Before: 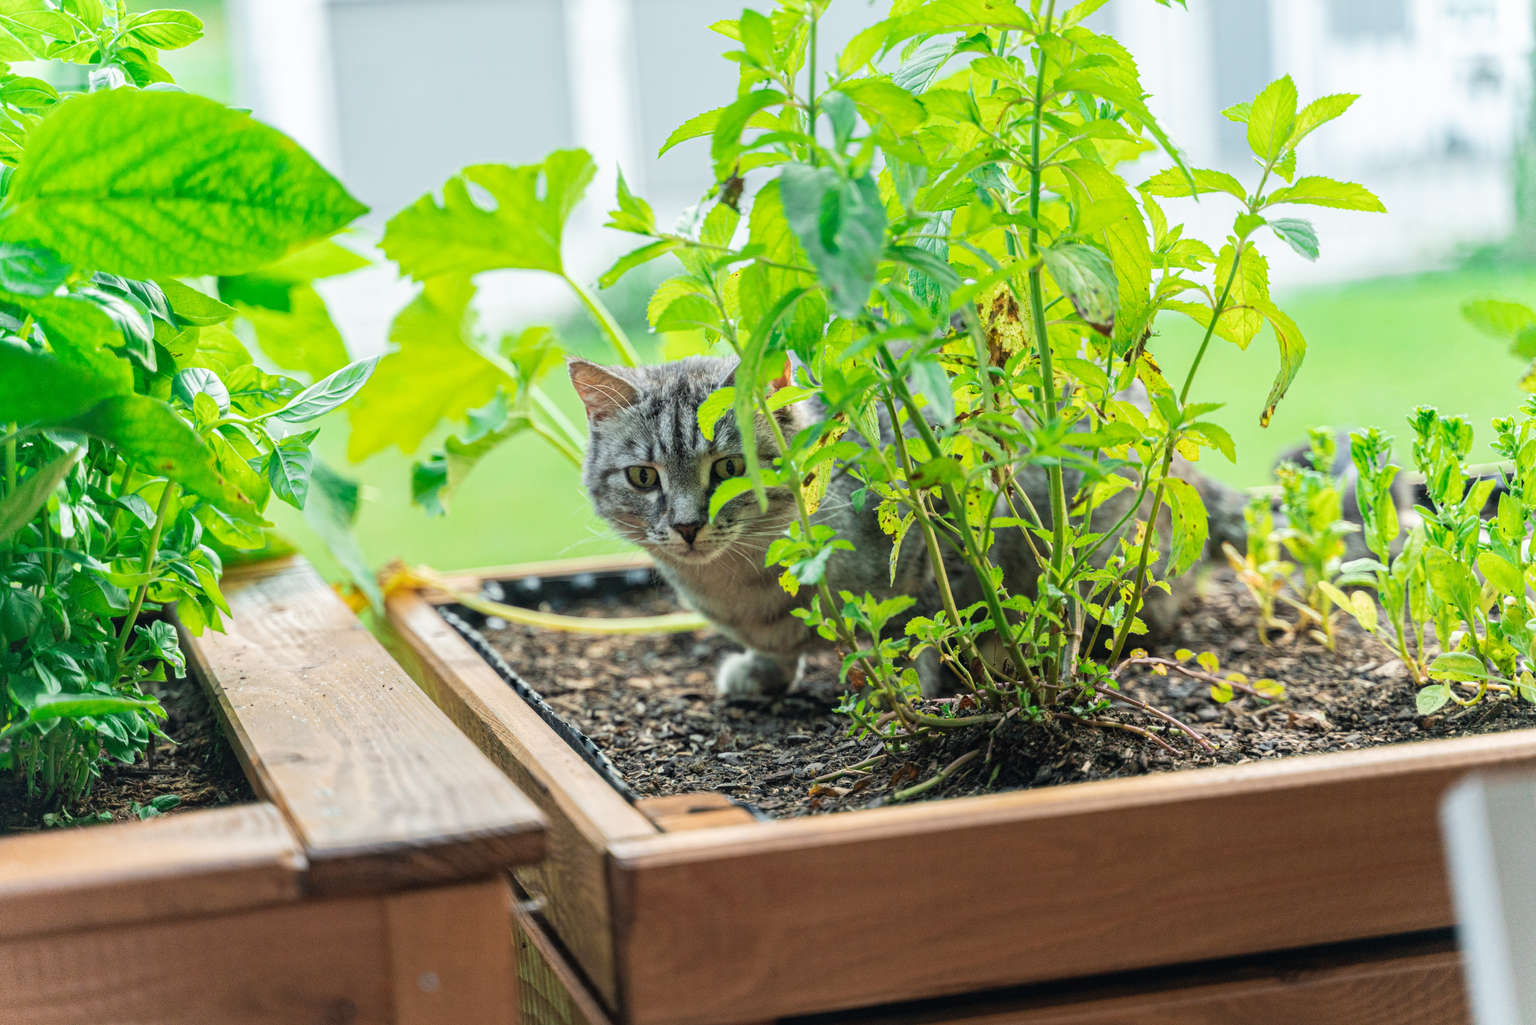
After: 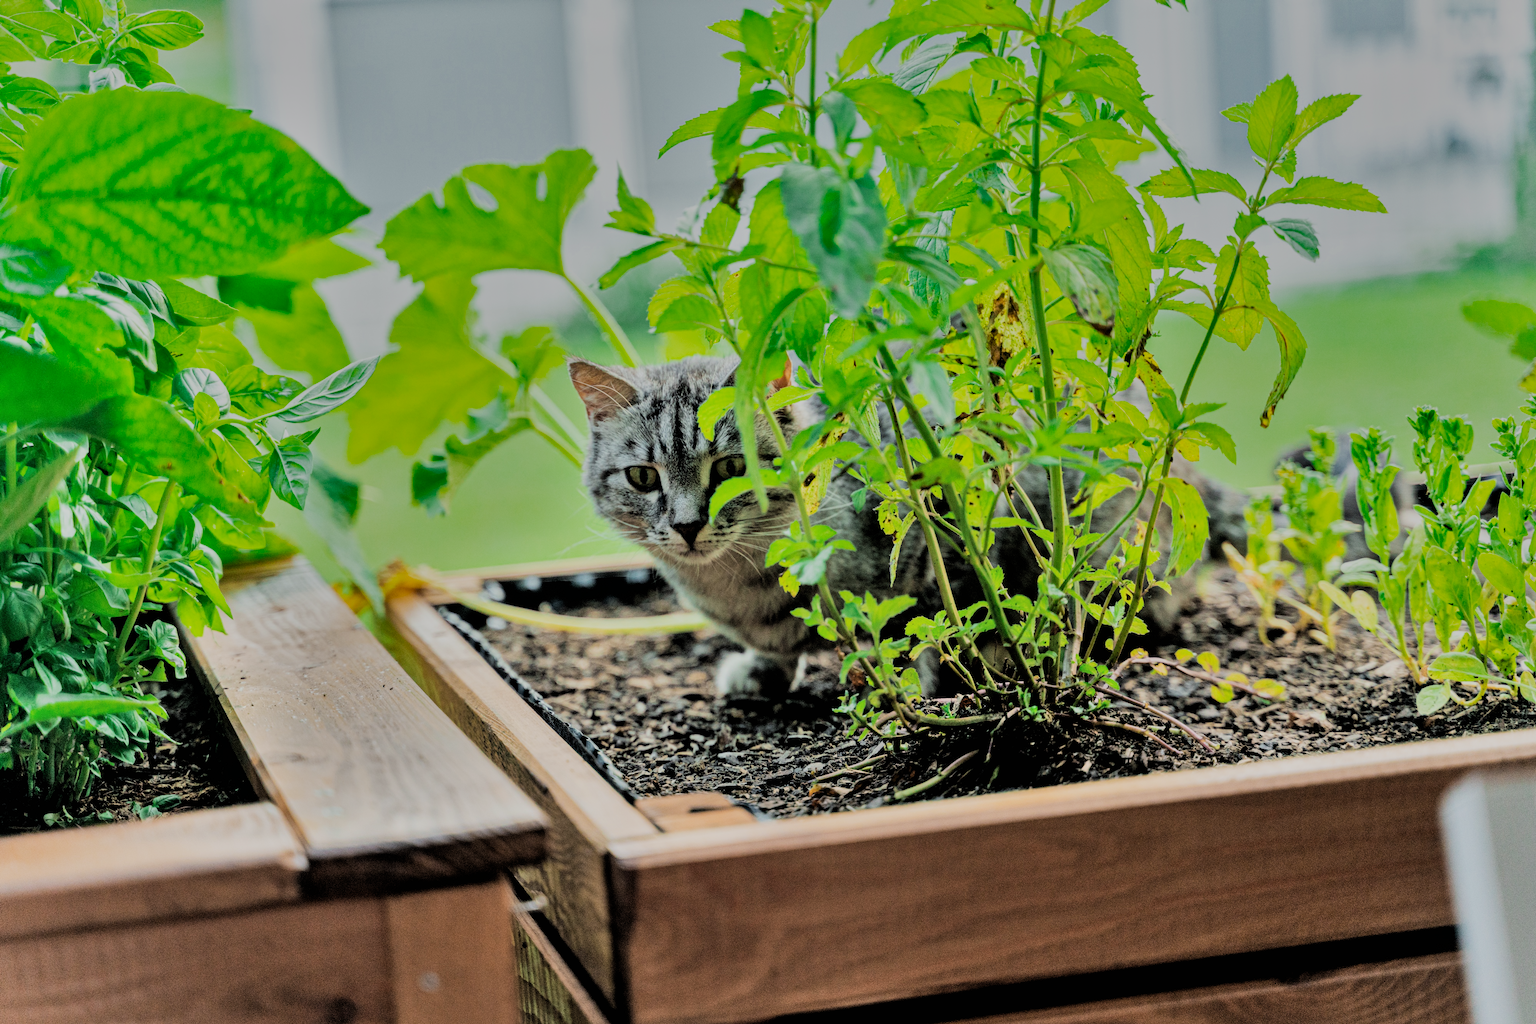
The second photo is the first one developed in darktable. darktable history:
filmic rgb: black relative exposure -3.21 EV, white relative exposure 7.02 EV, hardness 1.46, contrast 1.35
shadows and highlights: white point adjustment 0.1, highlights -70, soften with gaussian
